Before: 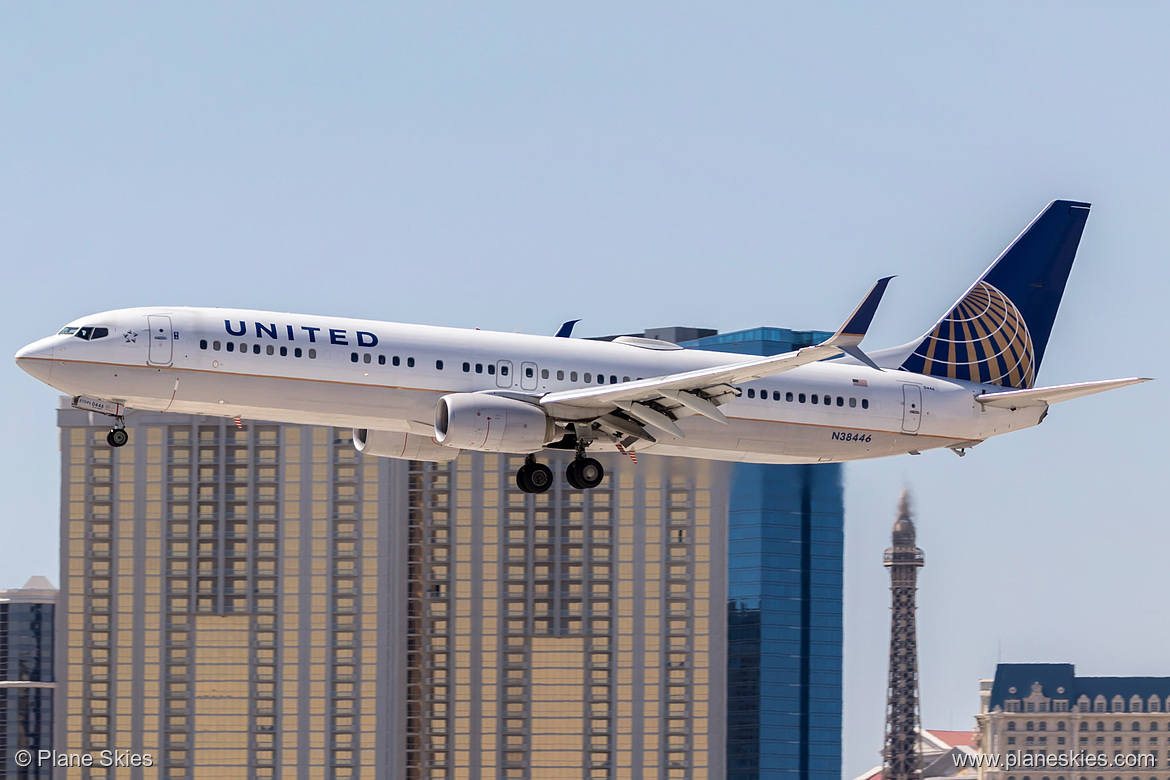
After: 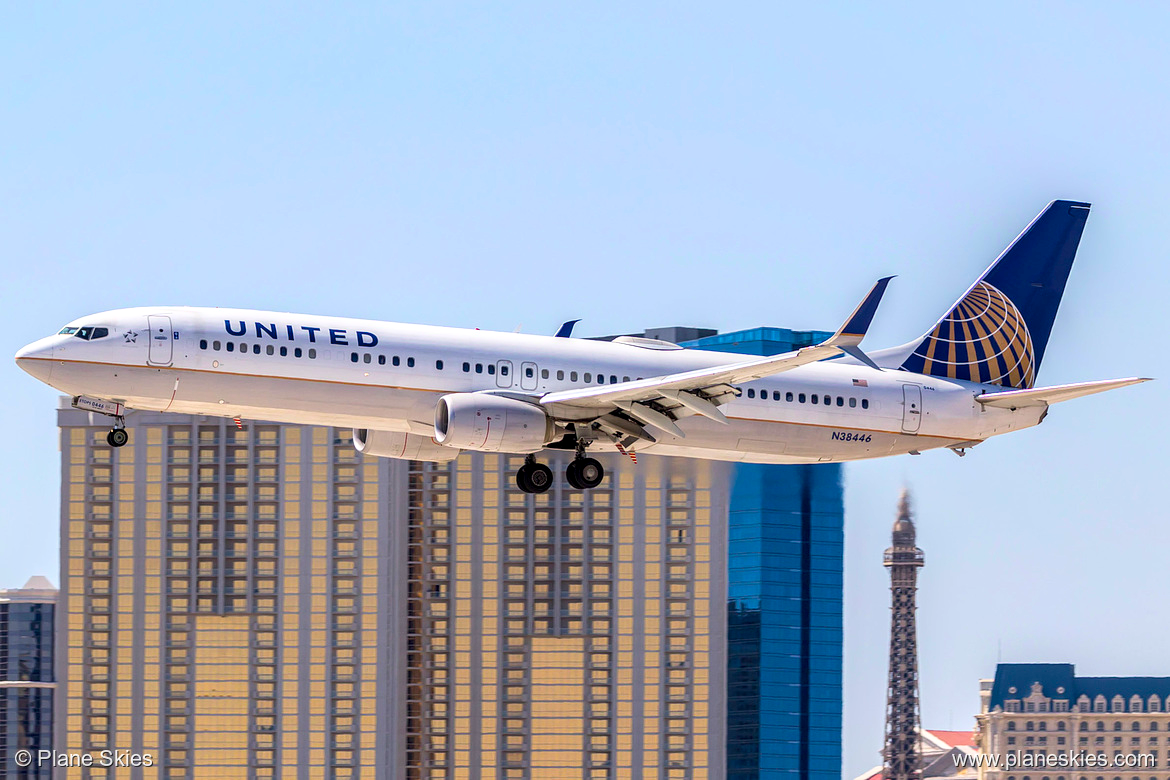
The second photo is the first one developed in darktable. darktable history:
color balance rgb: linear chroma grading › global chroma 15%, perceptual saturation grading › global saturation 30%
base curve: curves: ch0 [(0, 0) (0.666, 0.806) (1, 1)]
local contrast: on, module defaults
